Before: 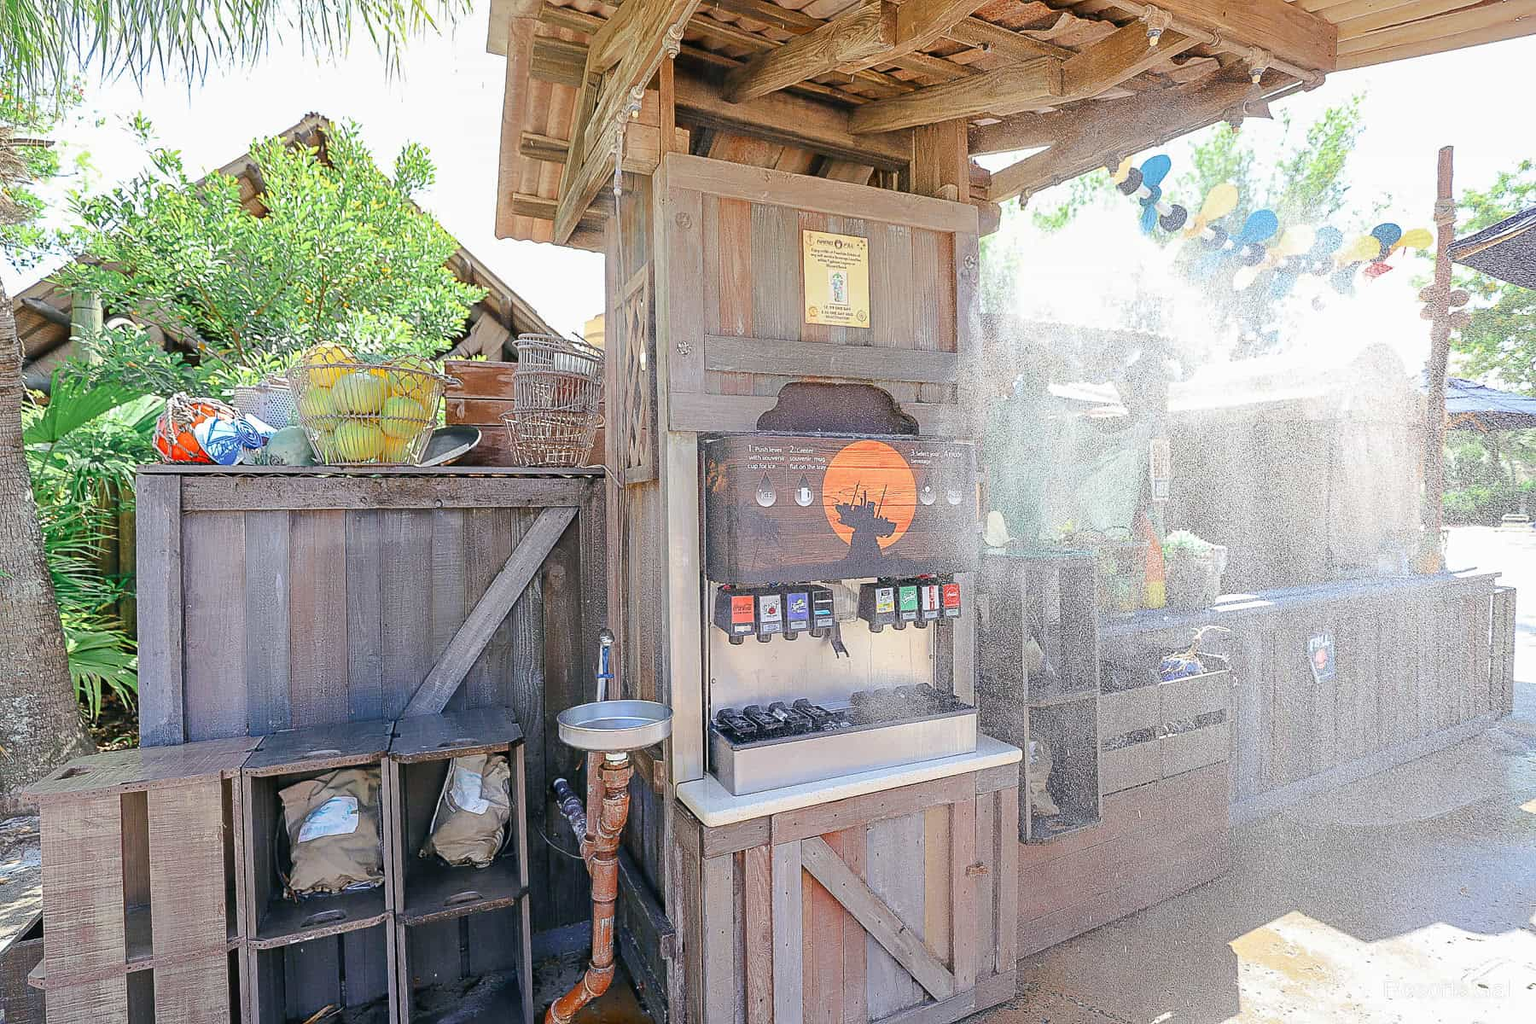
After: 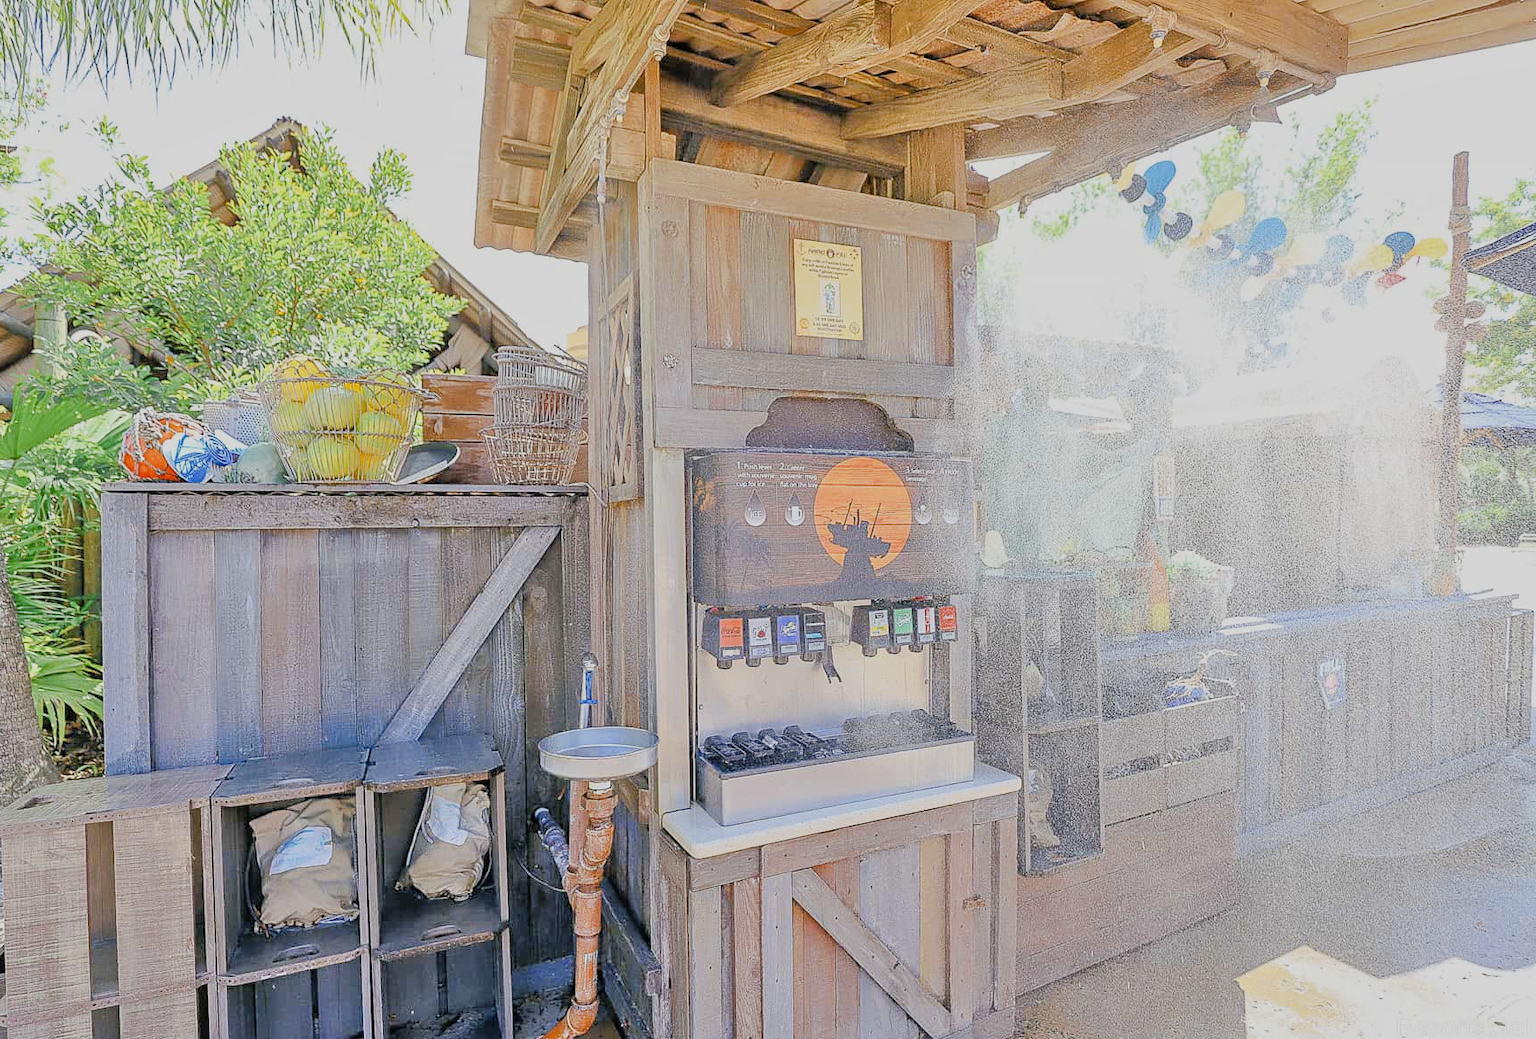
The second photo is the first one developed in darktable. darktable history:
tone equalizer: -7 EV 0.15 EV, -6 EV 0.6 EV, -5 EV 1.15 EV, -4 EV 1.33 EV, -3 EV 1.15 EV, -2 EV 0.6 EV, -1 EV 0.15 EV, mask exposure compensation -0.5 EV
color contrast: green-magenta contrast 0.8, blue-yellow contrast 1.1, unbound 0
crop and rotate: left 2.536%, right 1.107%, bottom 2.246%
filmic rgb: black relative exposure -16 EV, white relative exposure 4.97 EV, hardness 6.25
